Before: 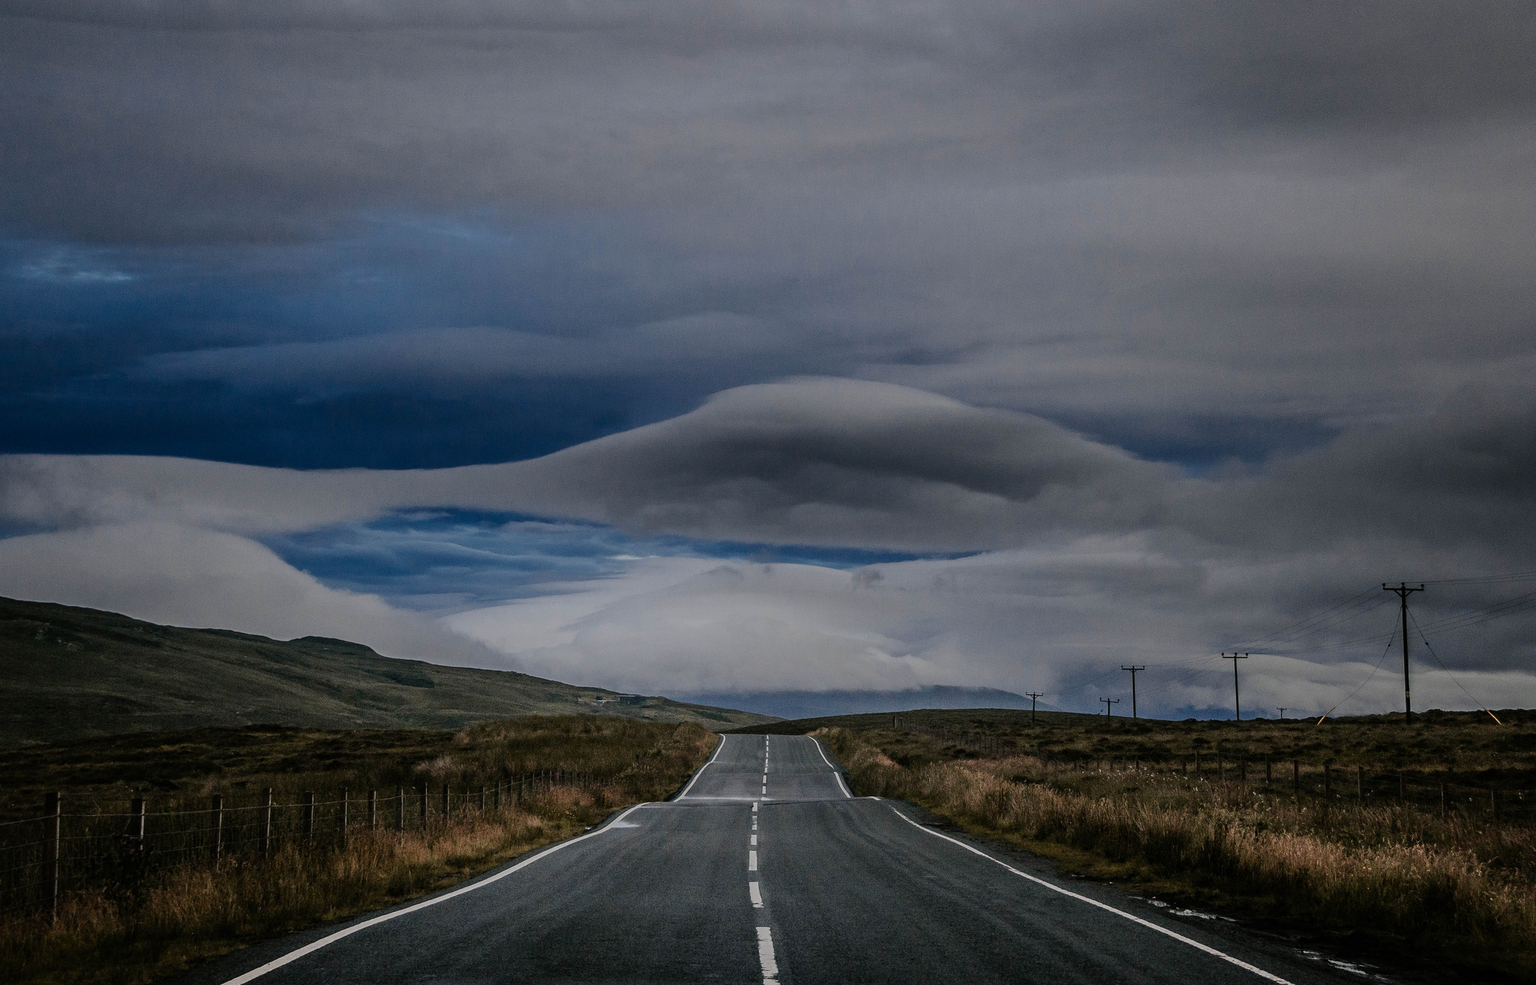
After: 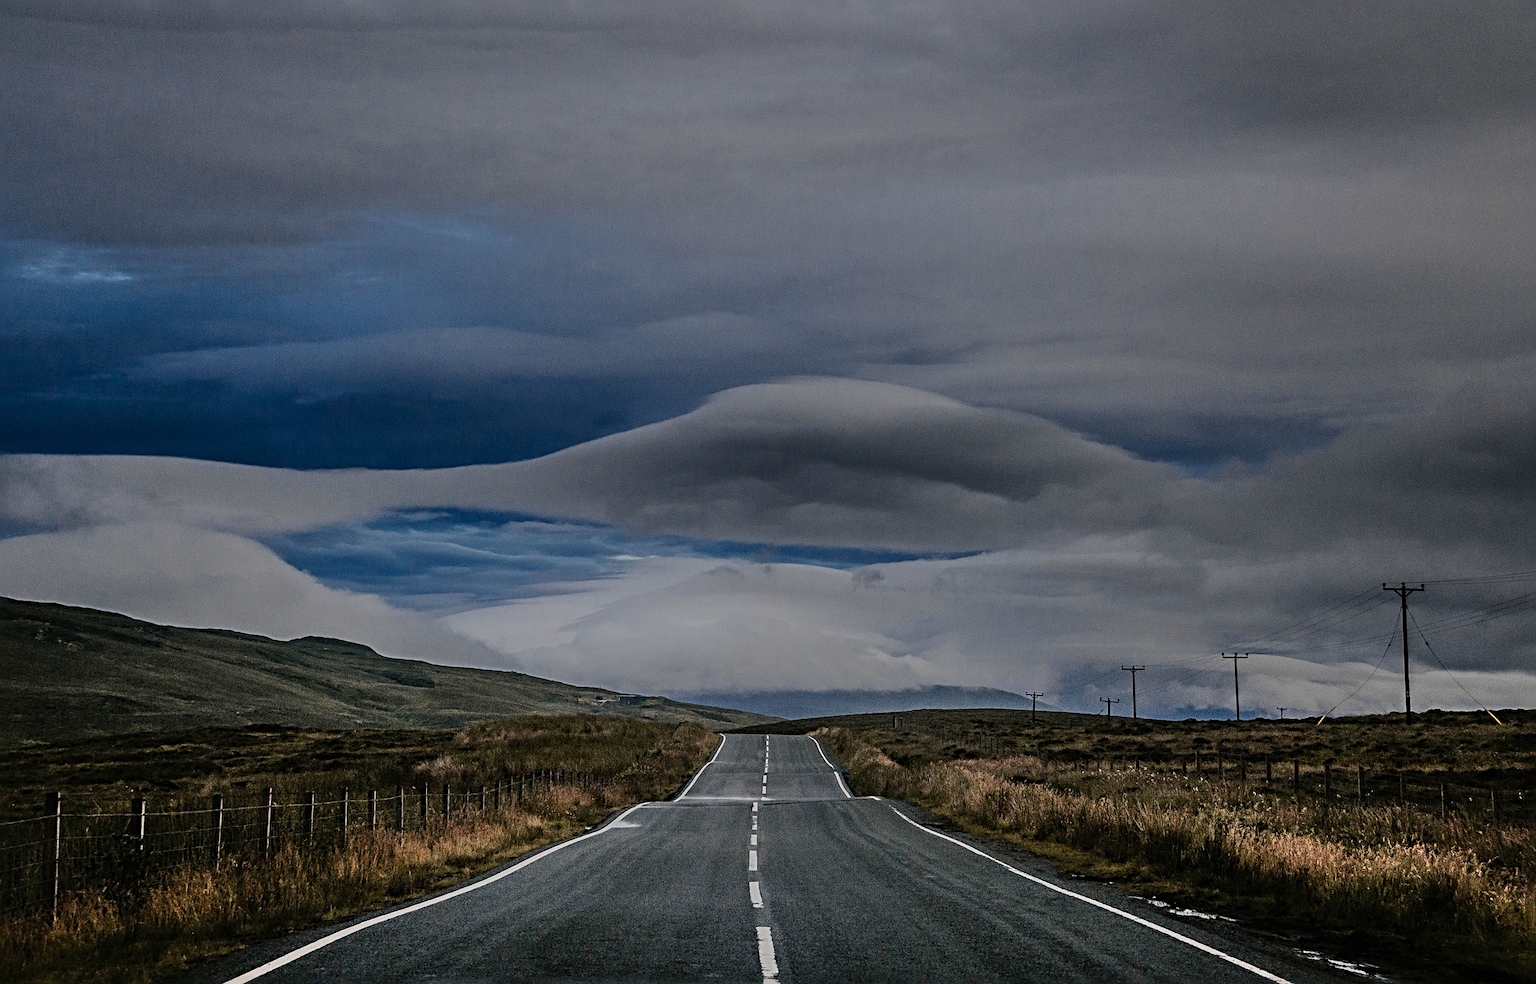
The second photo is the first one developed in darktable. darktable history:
shadows and highlights: white point adjustment -3.8, highlights -63.81, highlights color adjustment 55.09%, soften with gaussian
sharpen: radius 3.951
